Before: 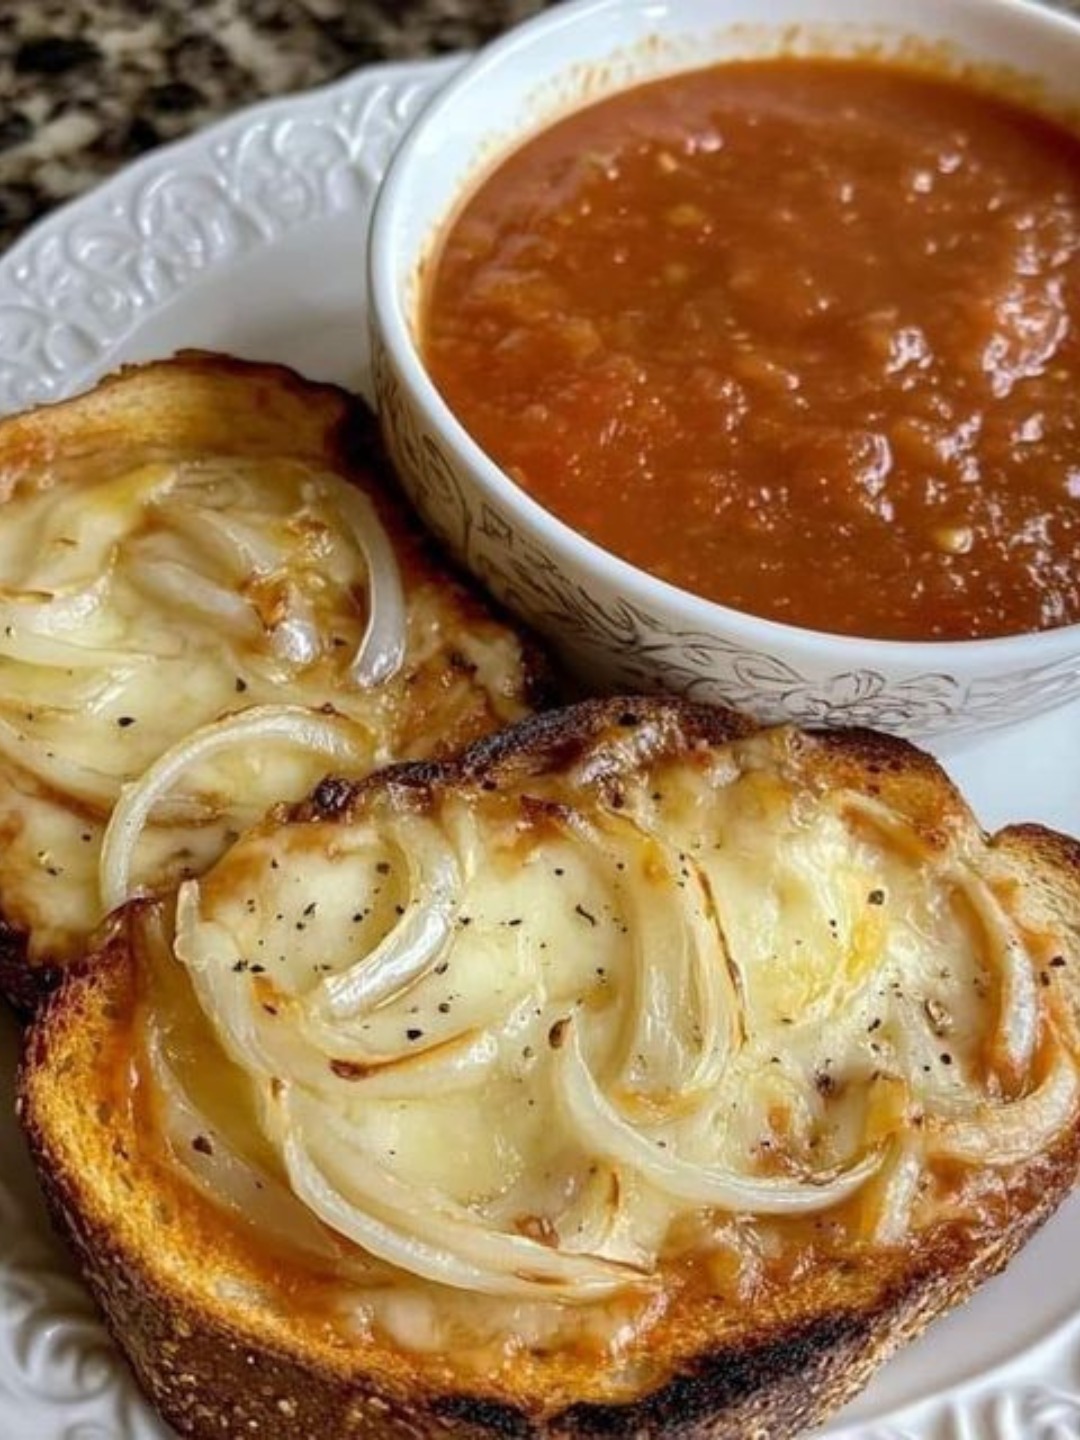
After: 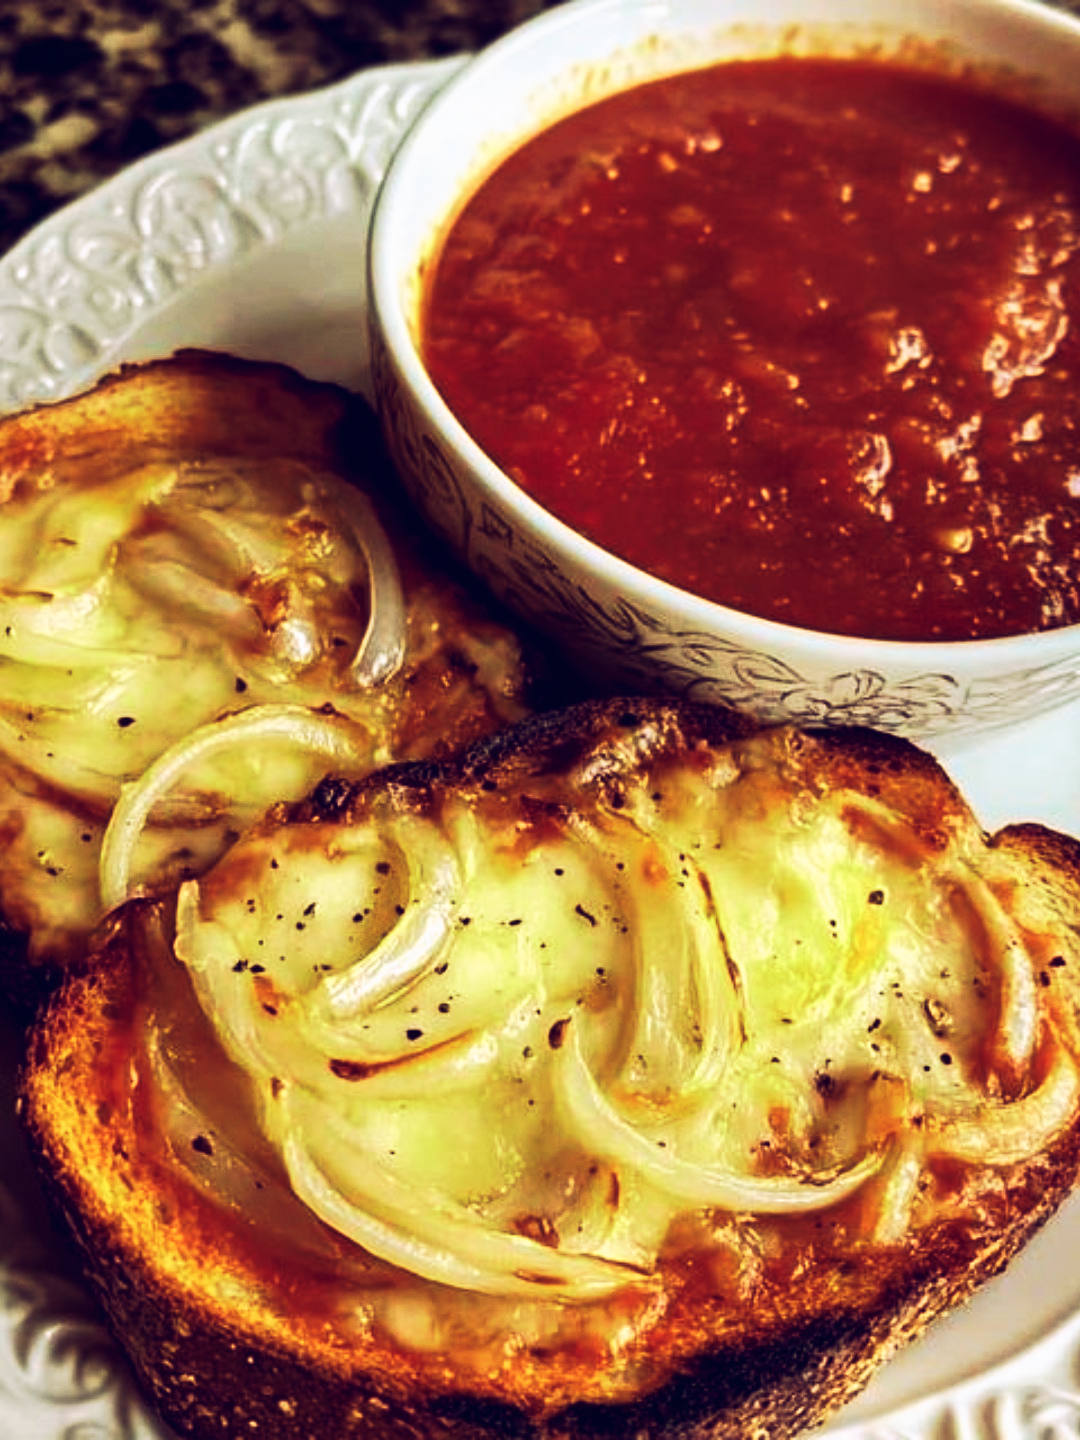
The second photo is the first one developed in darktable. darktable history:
tone curve: curves: ch0 [(0, 0) (0.003, 0.007) (0.011, 0.009) (0.025, 0.01) (0.044, 0.012) (0.069, 0.013) (0.1, 0.014) (0.136, 0.021) (0.177, 0.038) (0.224, 0.06) (0.277, 0.099) (0.335, 0.16) (0.399, 0.227) (0.468, 0.329) (0.543, 0.45) (0.623, 0.594) (0.709, 0.756) (0.801, 0.868) (0.898, 0.971) (1, 1)], preserve colors none
color look up table: target L [91.14, 92.51, 92.02, 82.62, 78.3, 75.02, 72.79, 69.32, 65.07, 63.45, 52.72, 41.82, 31.73, 200.07, 78.95, 75.11, 74.26, 66.49, 60.63, 58.27, 54.54, 43.95, 48.51, 43.63, 31.72, 11.42, 3.811, 84.63, 77.31, 64.67, 65.02, 62.6, 60.34, 49.75, 44.14, 39.83, 48.09, 46.87, 31.33, 10.25, 90.54, 83.3, 78.26, 77.42, 60.12, 49.13, 42.91, 26.72, 14.71], target a [-19.72, -15.05, -16.56, -47.33, -50.34, -40.26, -24.62, -36.73, -26.57, -6.873, -25.57, -2.981, -6.741, 0, 12.89, 16.22, 15.76, 32.18, 43, 50.89, 45.6, 24.9, 39.47, 39.65, 16.99, 37.32, 33.15, 9.341, 28.04, 45.21, 6.027, 60.48, 32.16, 30.11, 36.25, 22.14, 41.92, 47.29, 39.31, 37.28, -9.753, -38.82, -21.95, -28.13, -20.73, -1.546, 5.008, -5.99, 16.63], target b [59.36, 39.75, 45.43, 28.71, 46.04, 19.12, 40.45, 30.5, 17.86, 28.75, 24.39, 2.927, -0.44, 0, 18.52, 32.69, 44.67, 22.48, 34.45, 12.59, 32.7, 20.2, 13.51, 19.24, -3.109, -29.39, -41.49, 2.993, -22.37, -12.36, -39.05, -42.46, 7.41, -63.66, -26.19, -25.06, -3.529, -68.34, -38.99, -43.13, -10.27, -18.22, -21.38, 3.954, -2.264, -3.61, -30.05, -14.92, -35.03], num patches 49
